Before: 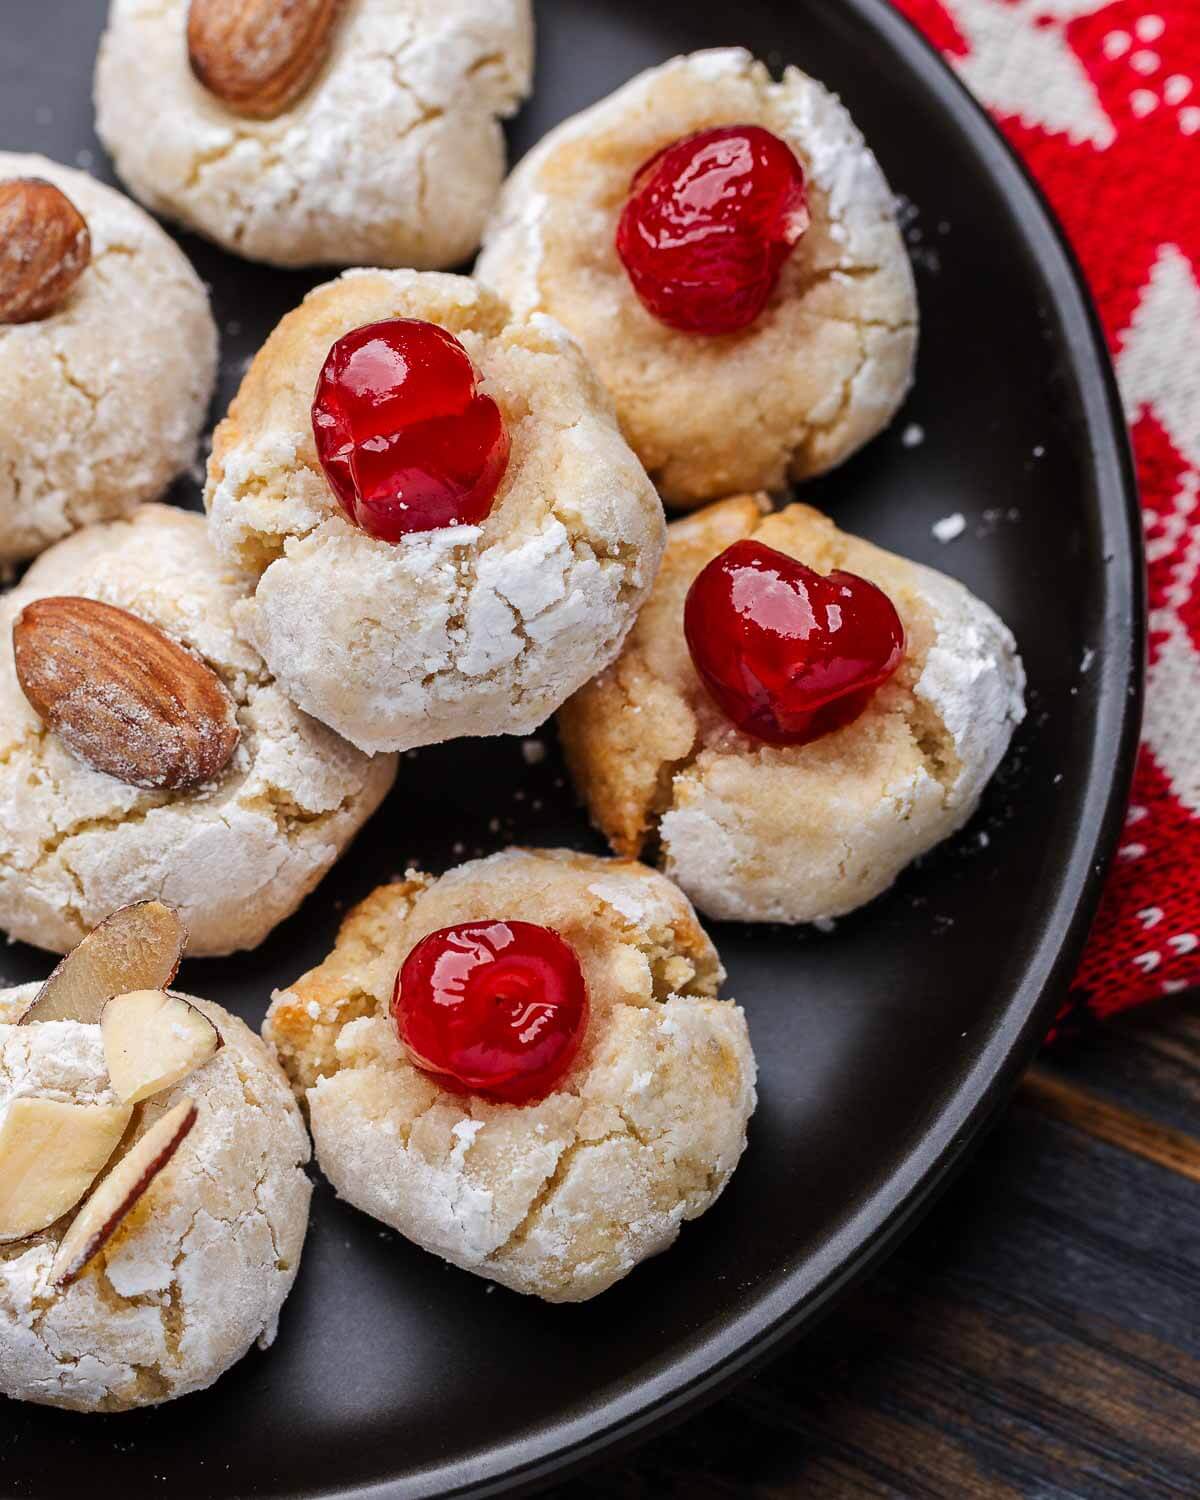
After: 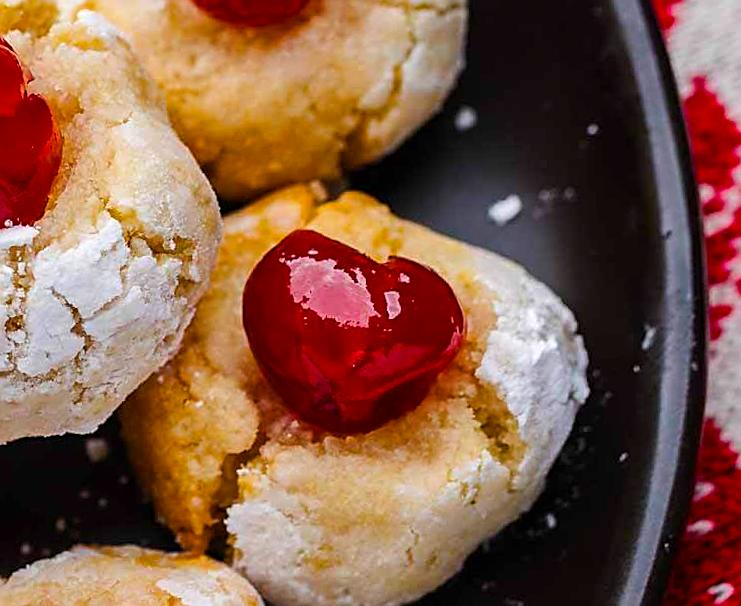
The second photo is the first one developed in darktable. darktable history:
crop: left 36.005%, top 18.293%, right 0.31%, bottom 38.444%
rotate and perspective: rotation -2.12°, lens shift (vertical) 0.009, lens shift (horizontal) -0.008, automatic cropping original format, crop left 0.036, crop right 0.964, crop top 0.05, crop bottom 0.959
sharpen: on, module defaults
color balance rgb: linear chroma grading › global chroma 15%, perceptual saturation grading › global saturation 30%
